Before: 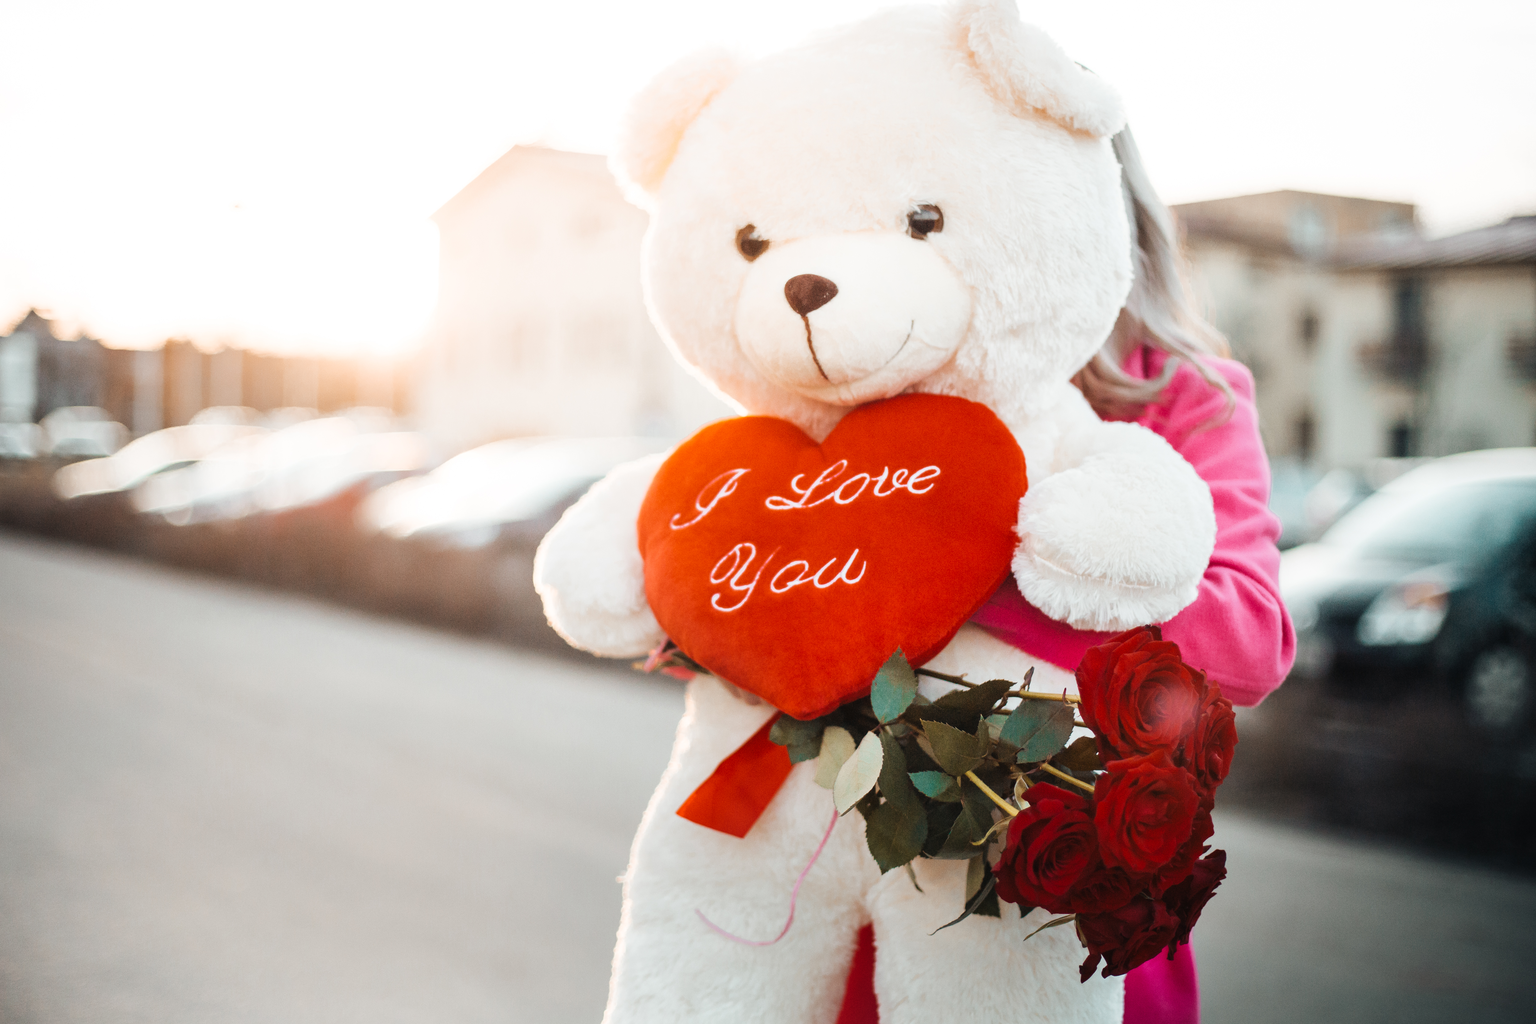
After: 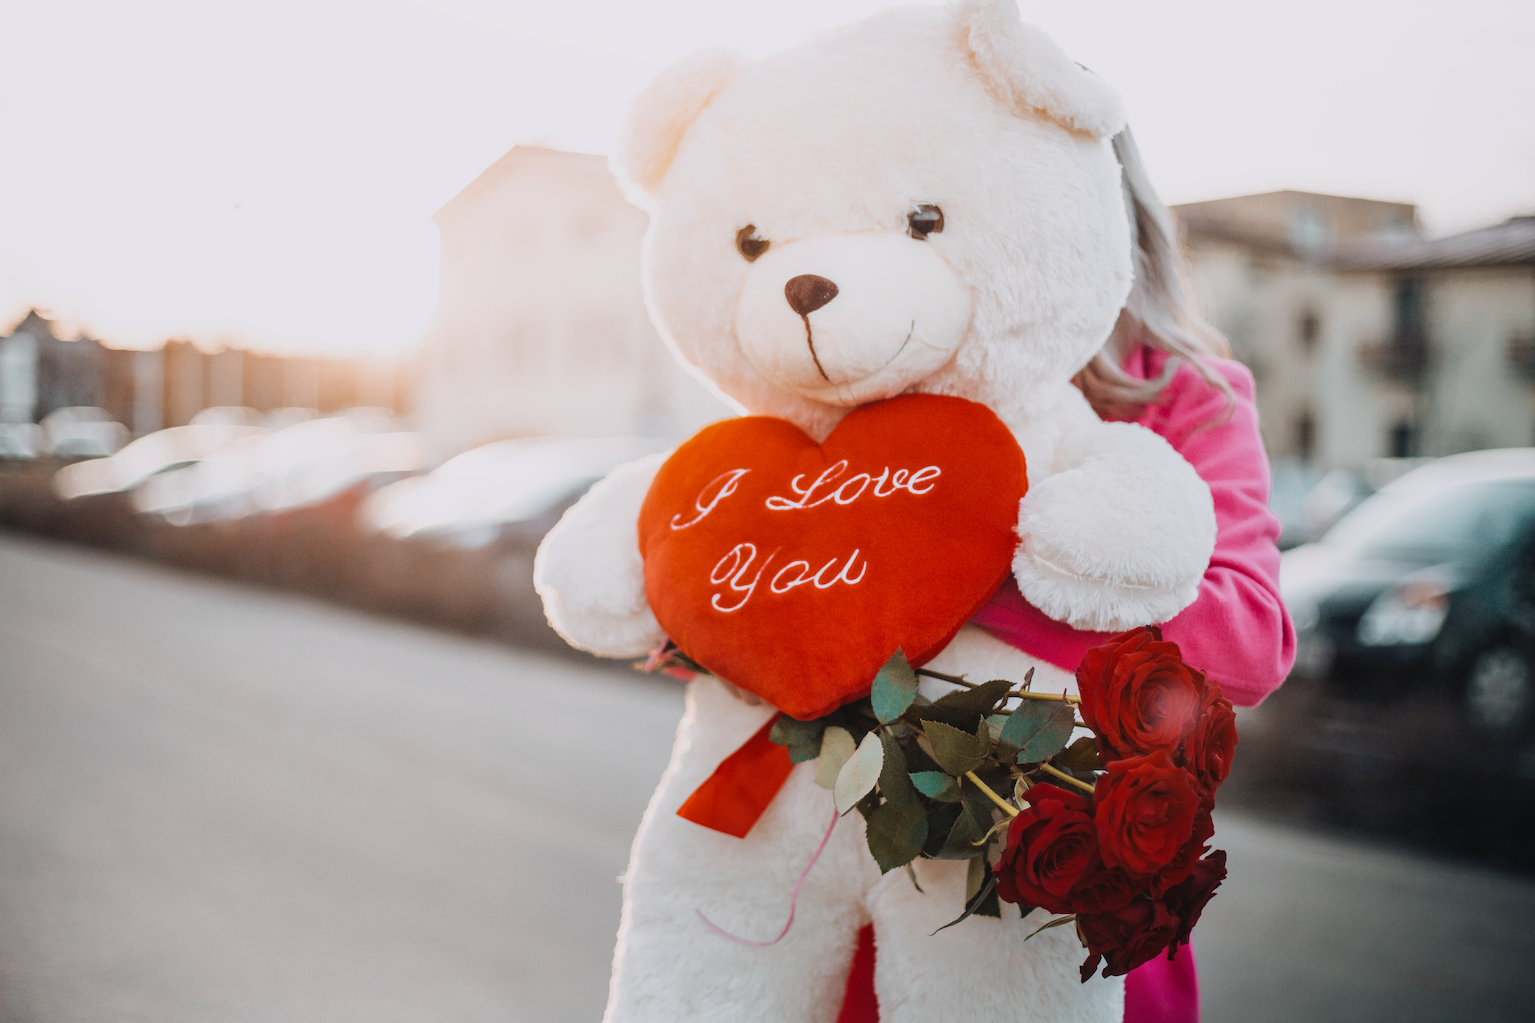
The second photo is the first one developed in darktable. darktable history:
local contrast: detail 110%
white balance: red 1.009, blue 1.027
exposure: exposure -0.36 EV, compensate highlight preservation false
